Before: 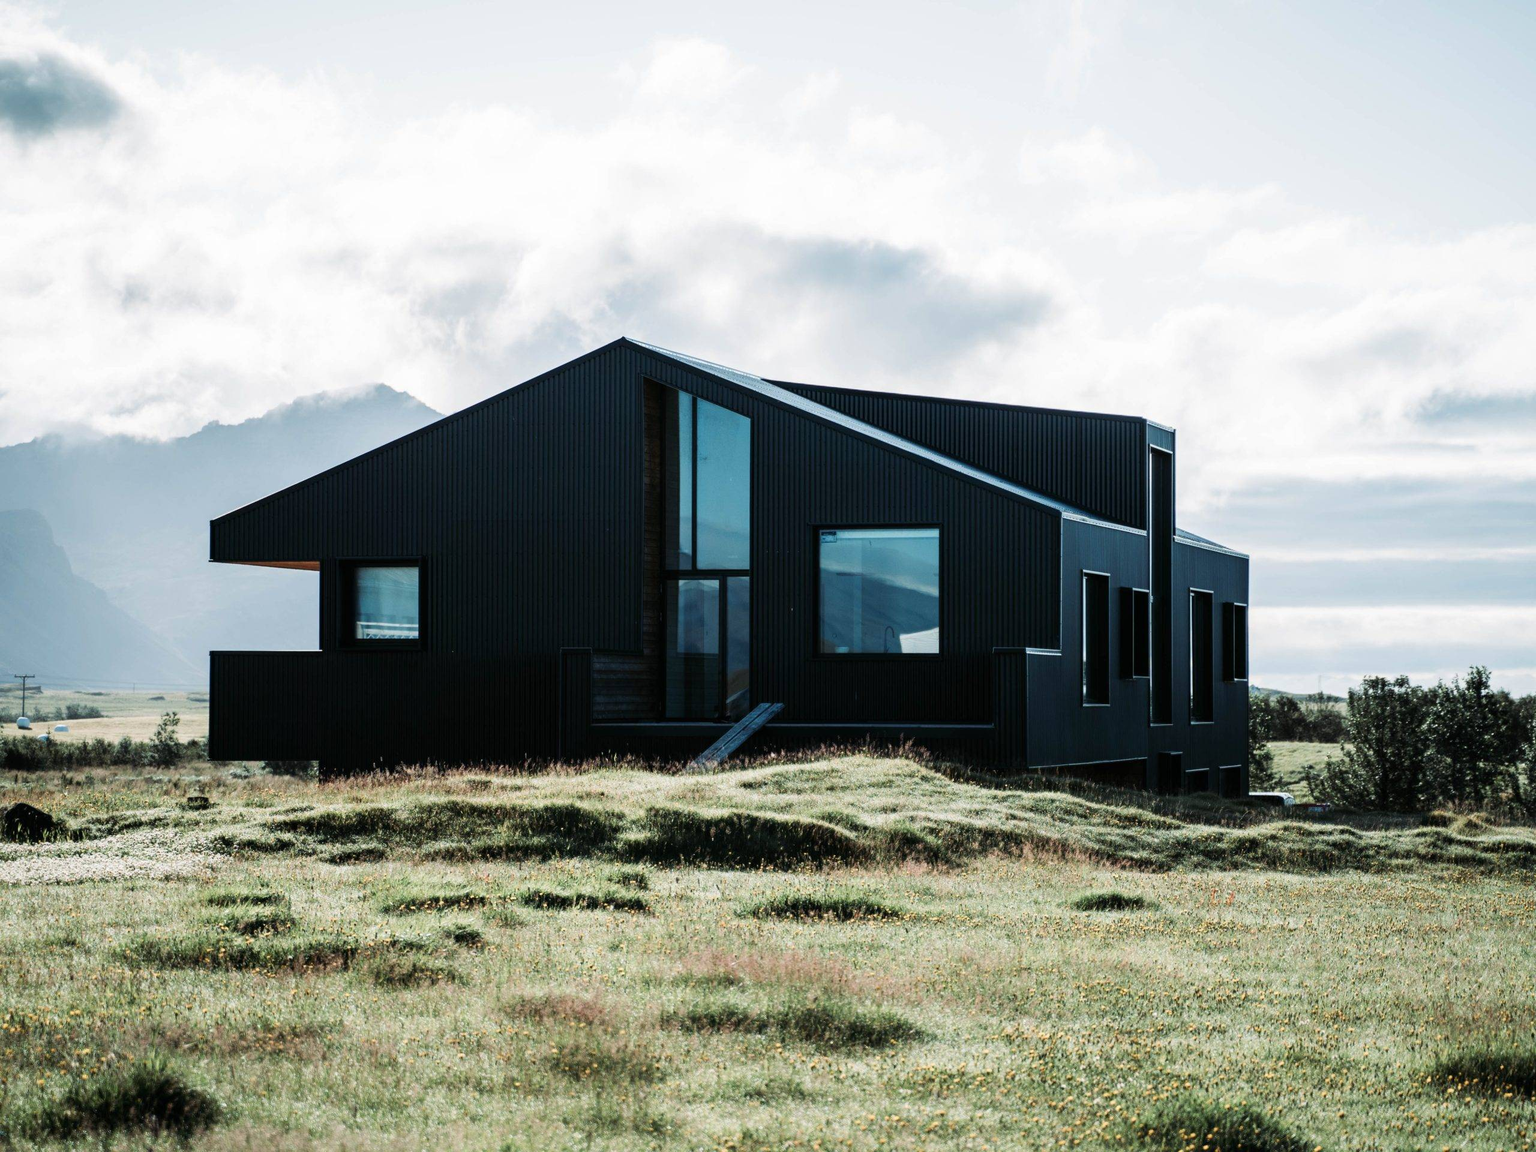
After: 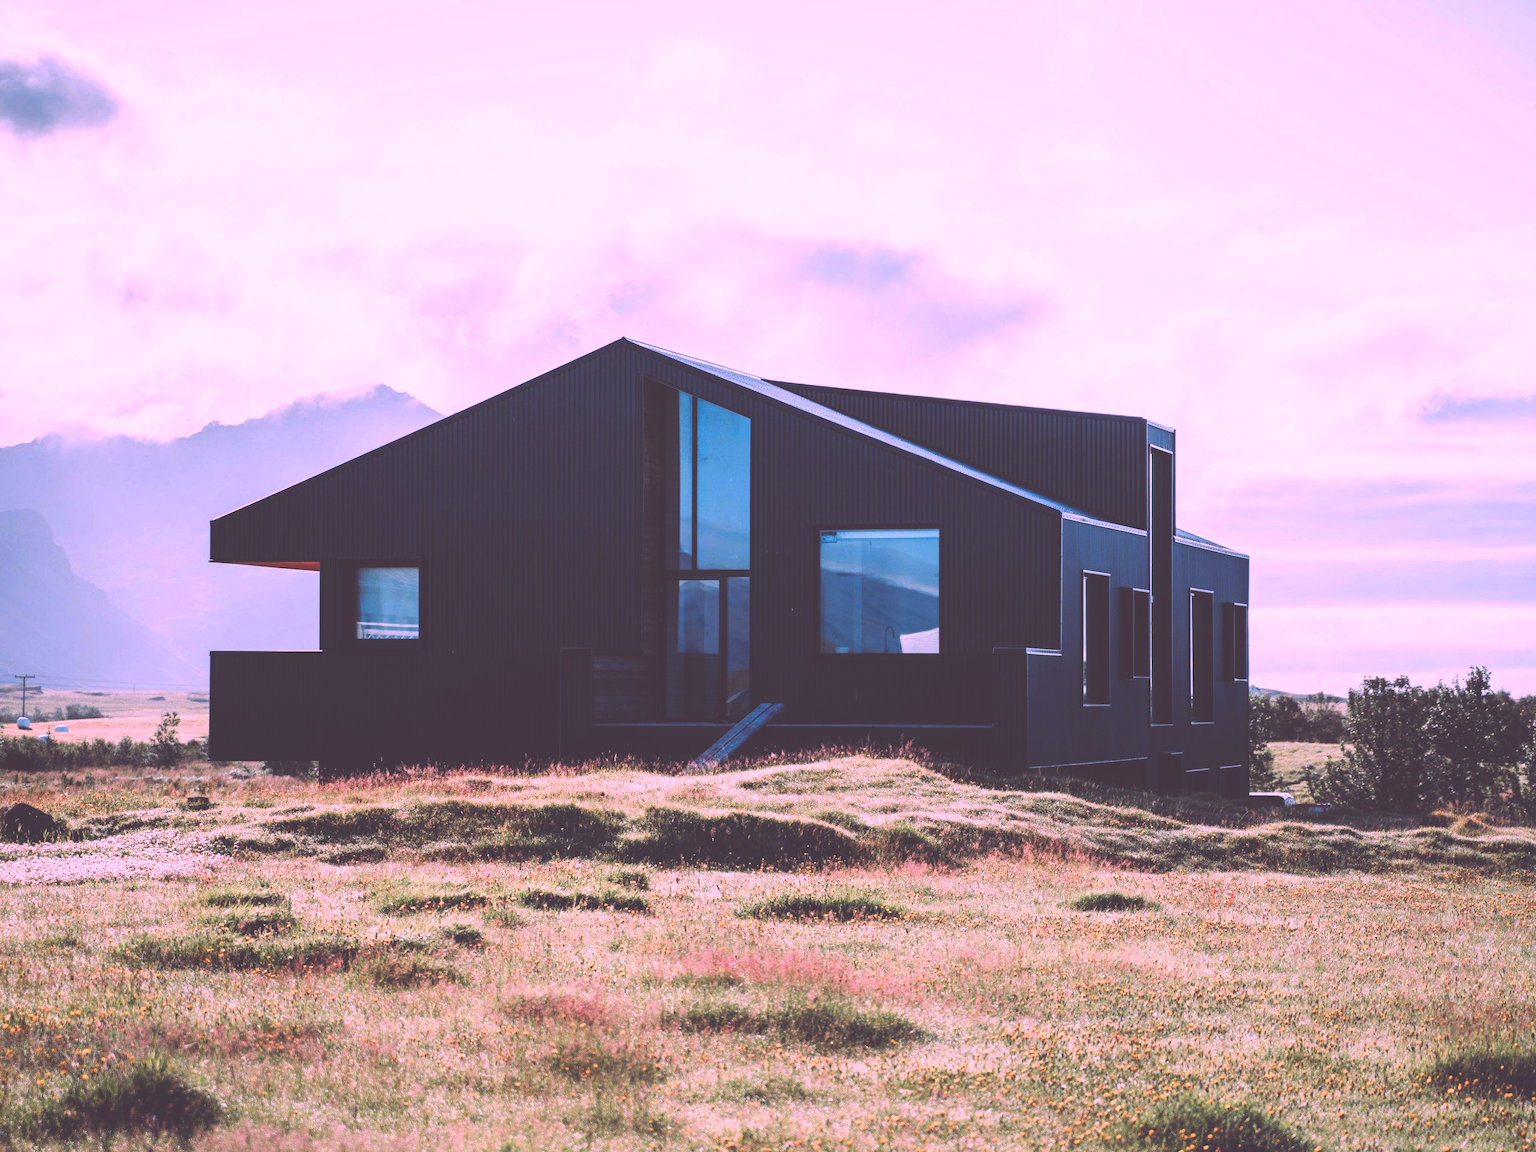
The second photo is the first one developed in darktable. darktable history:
base curve: preserve colors none
exposure: black level correction -0.042, exposure 0.064 EV, compensate highlight preservation false
color correction: highlights a* 18.88, highlights b* -12.17, saturation 1.69
